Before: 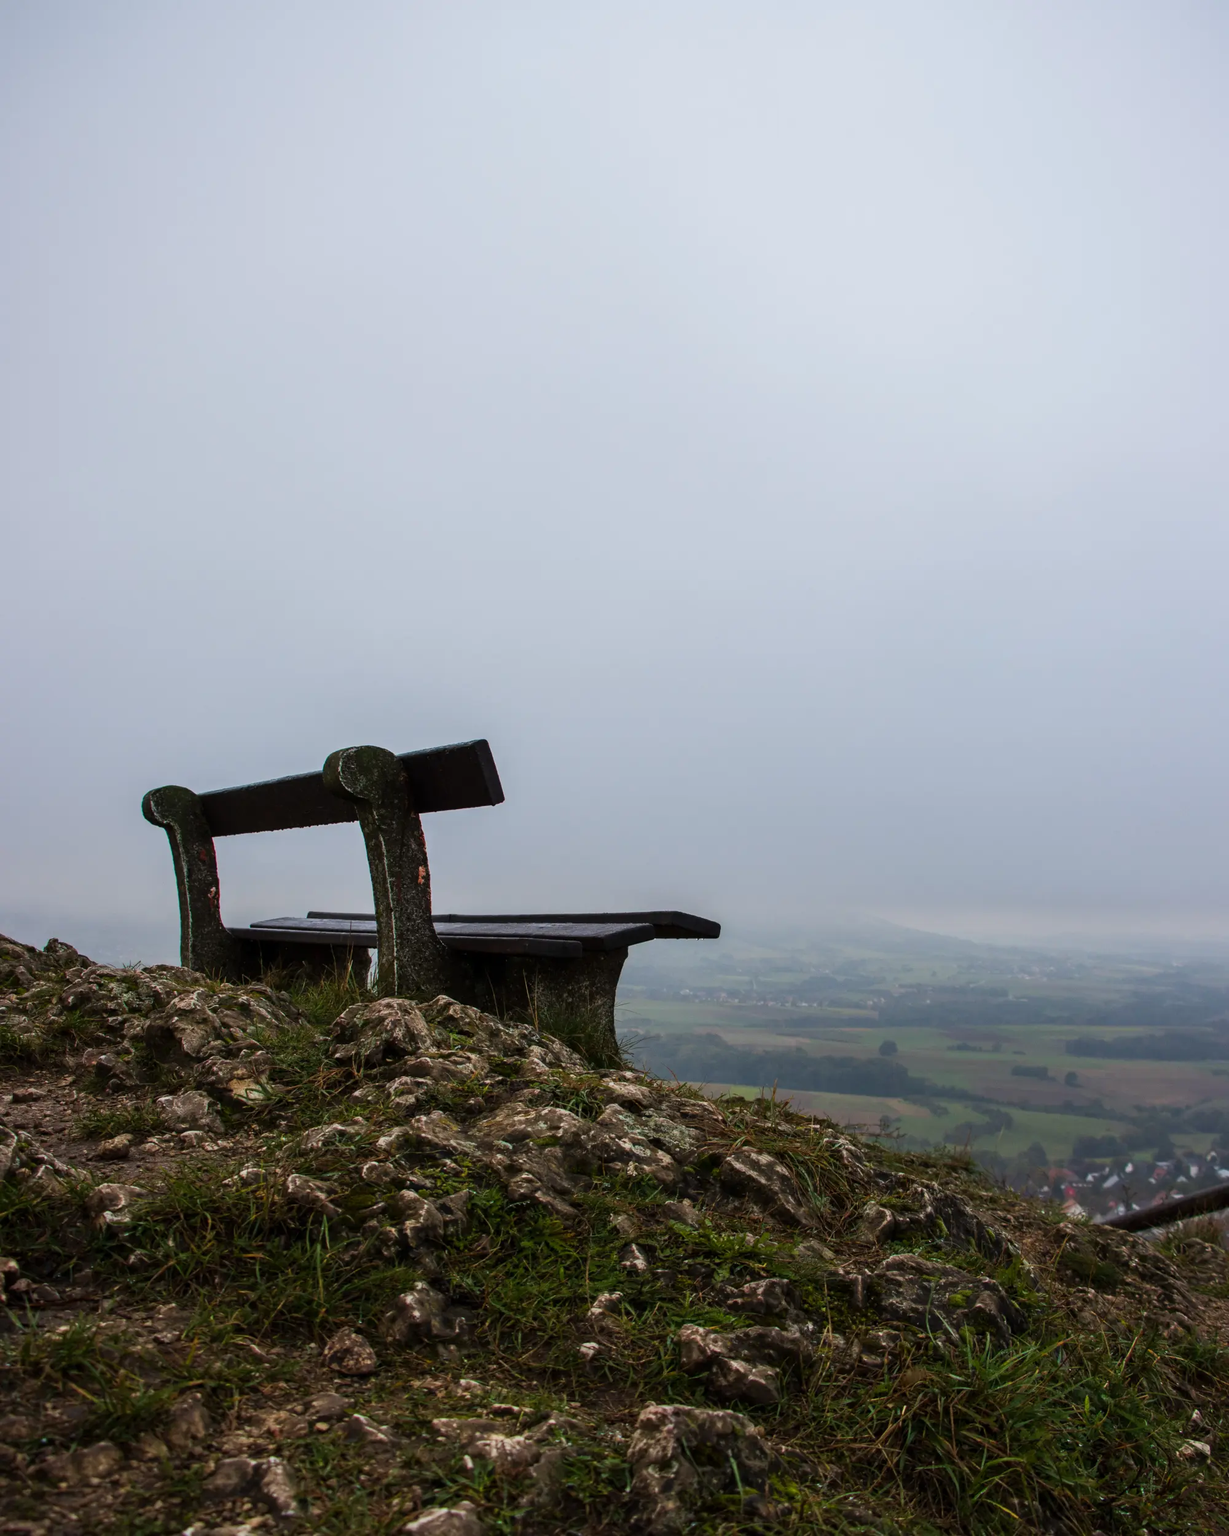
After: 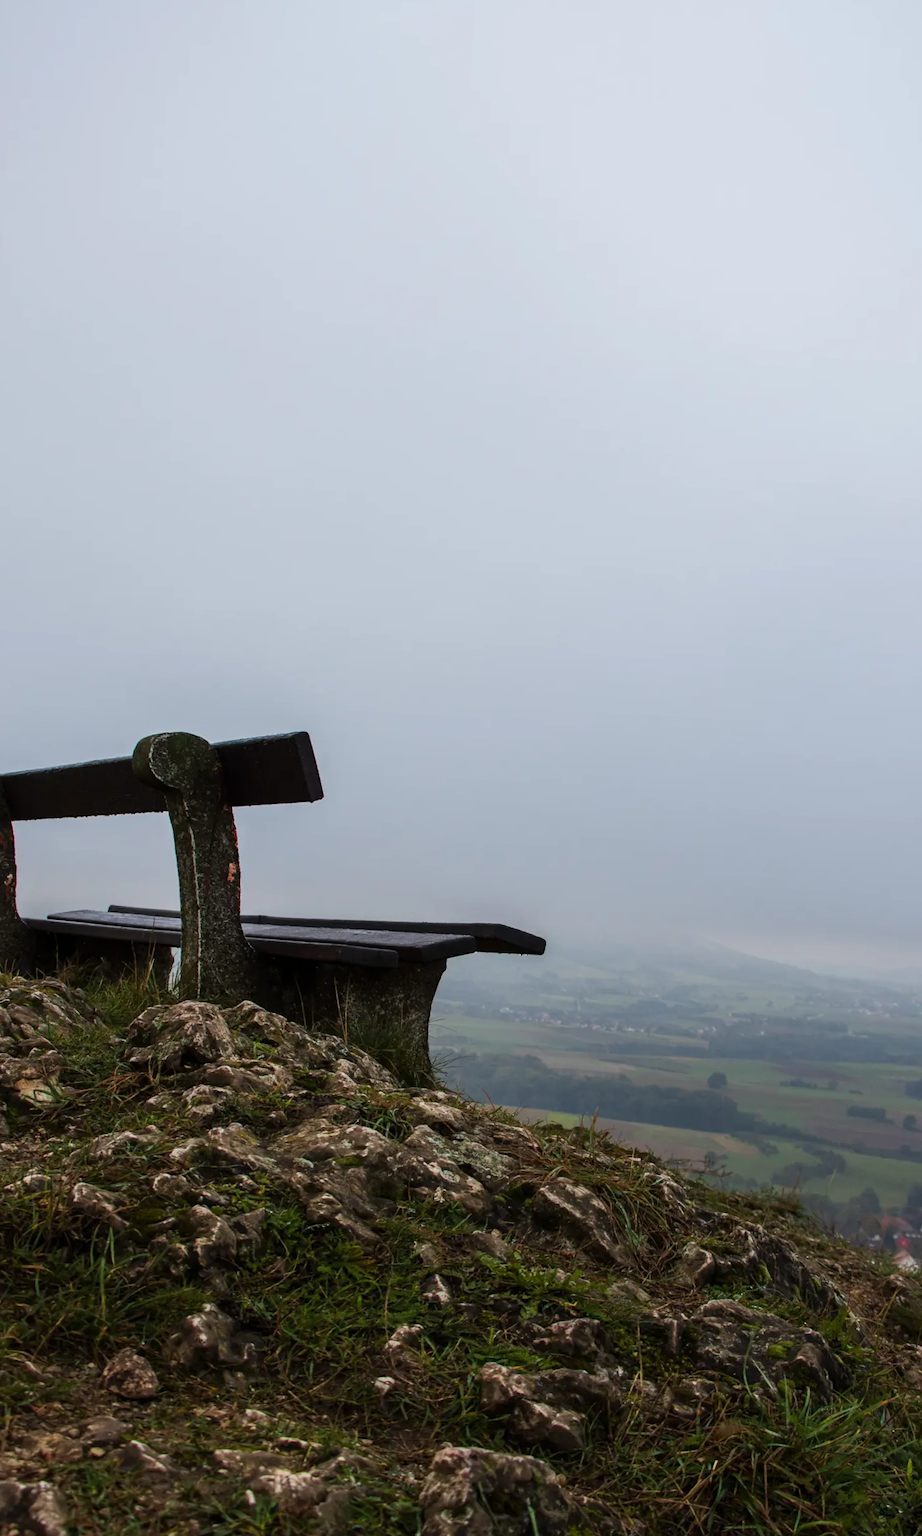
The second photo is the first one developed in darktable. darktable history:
crop and rotate: angle -2.84°, left 14.109%, top 0.037%, right 10.863%, bottom 0.063%
